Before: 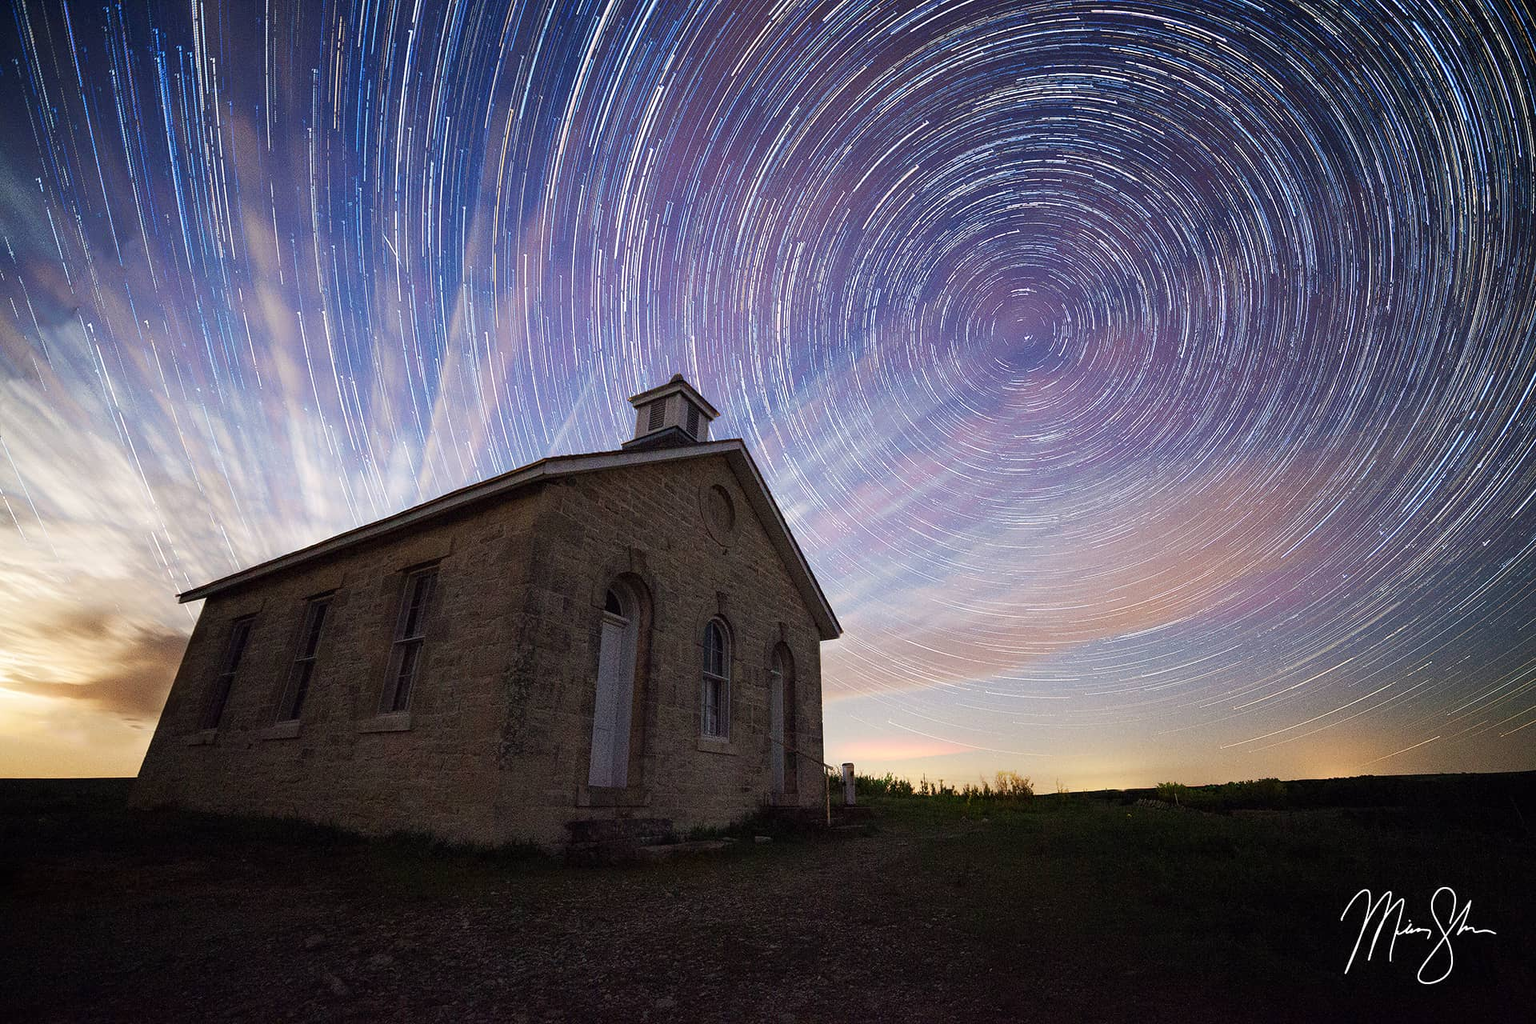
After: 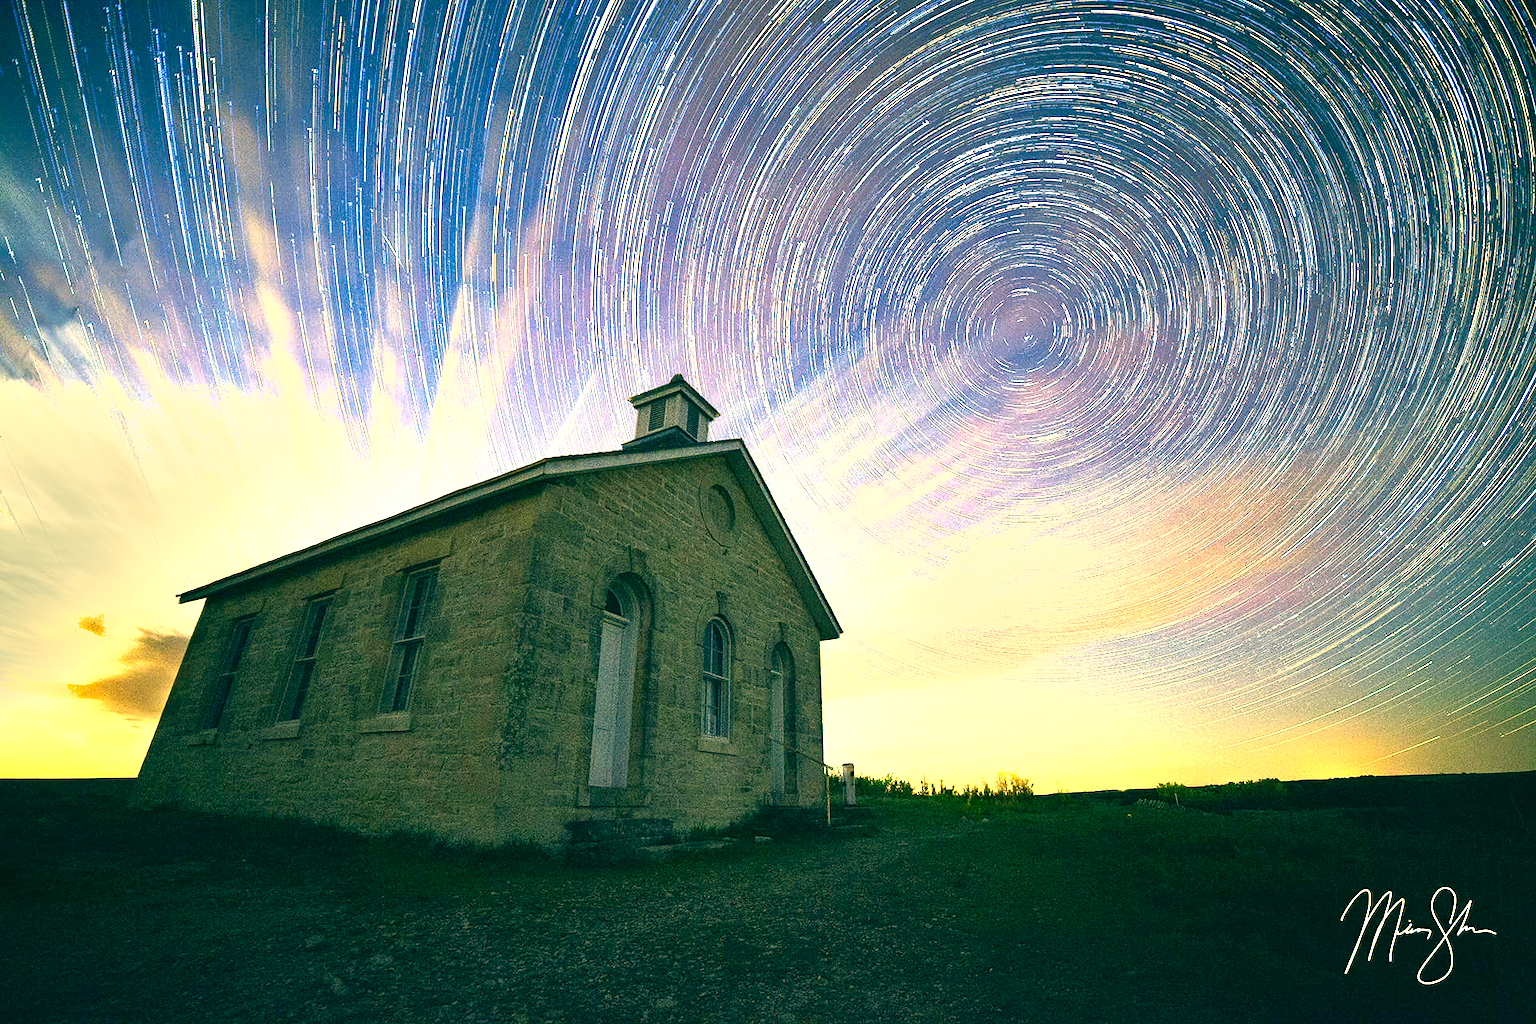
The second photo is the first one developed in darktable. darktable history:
shadows and highlights: shadows 5, soften with gaussian
color correction: highlights a* 1.83, highlights b* 34.02, shadows a* -36.68, shadows b* -5.48
exposure: exposure 1.5 EV, compensate highlight preservation false
tone equalizer: on, module defaults
